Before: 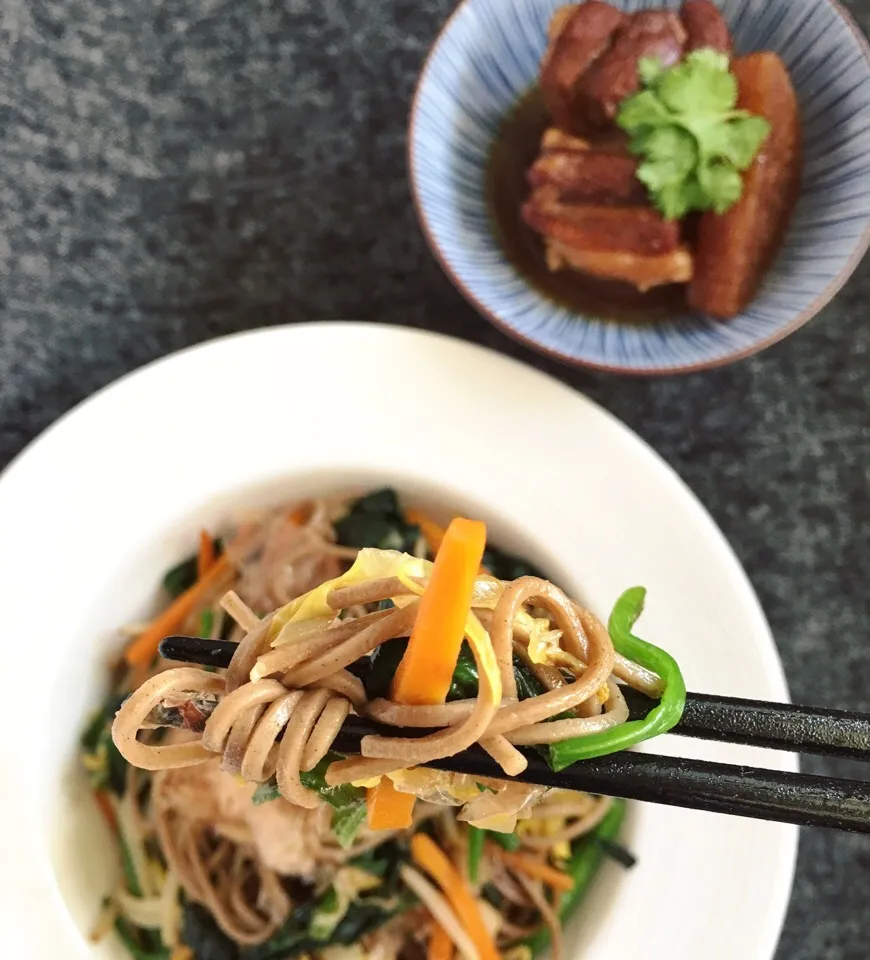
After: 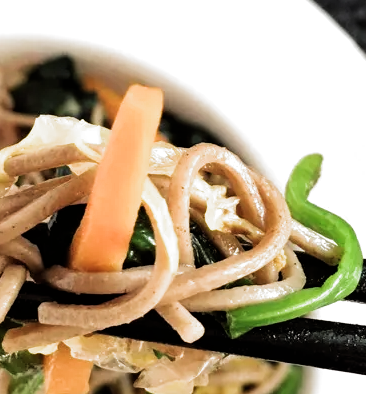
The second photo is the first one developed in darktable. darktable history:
crop: left 37.221%, top 45.169%, right 20.63%, bottom 13.777%
filmic rgb: black relative exposure -8.2 EV, white relative exposure 2.2 EV, threshold 3 EV, hardness 7.11, latitude 75%, contrast 1.325, highlights saturation mix -2%, shadows ↔ highlights balance 30%, preserve chrominance RGB euclidean norm, color science v5 (2021), contrast in shadows safe, contrast in highlights safe, enable highlight reconstruction true
